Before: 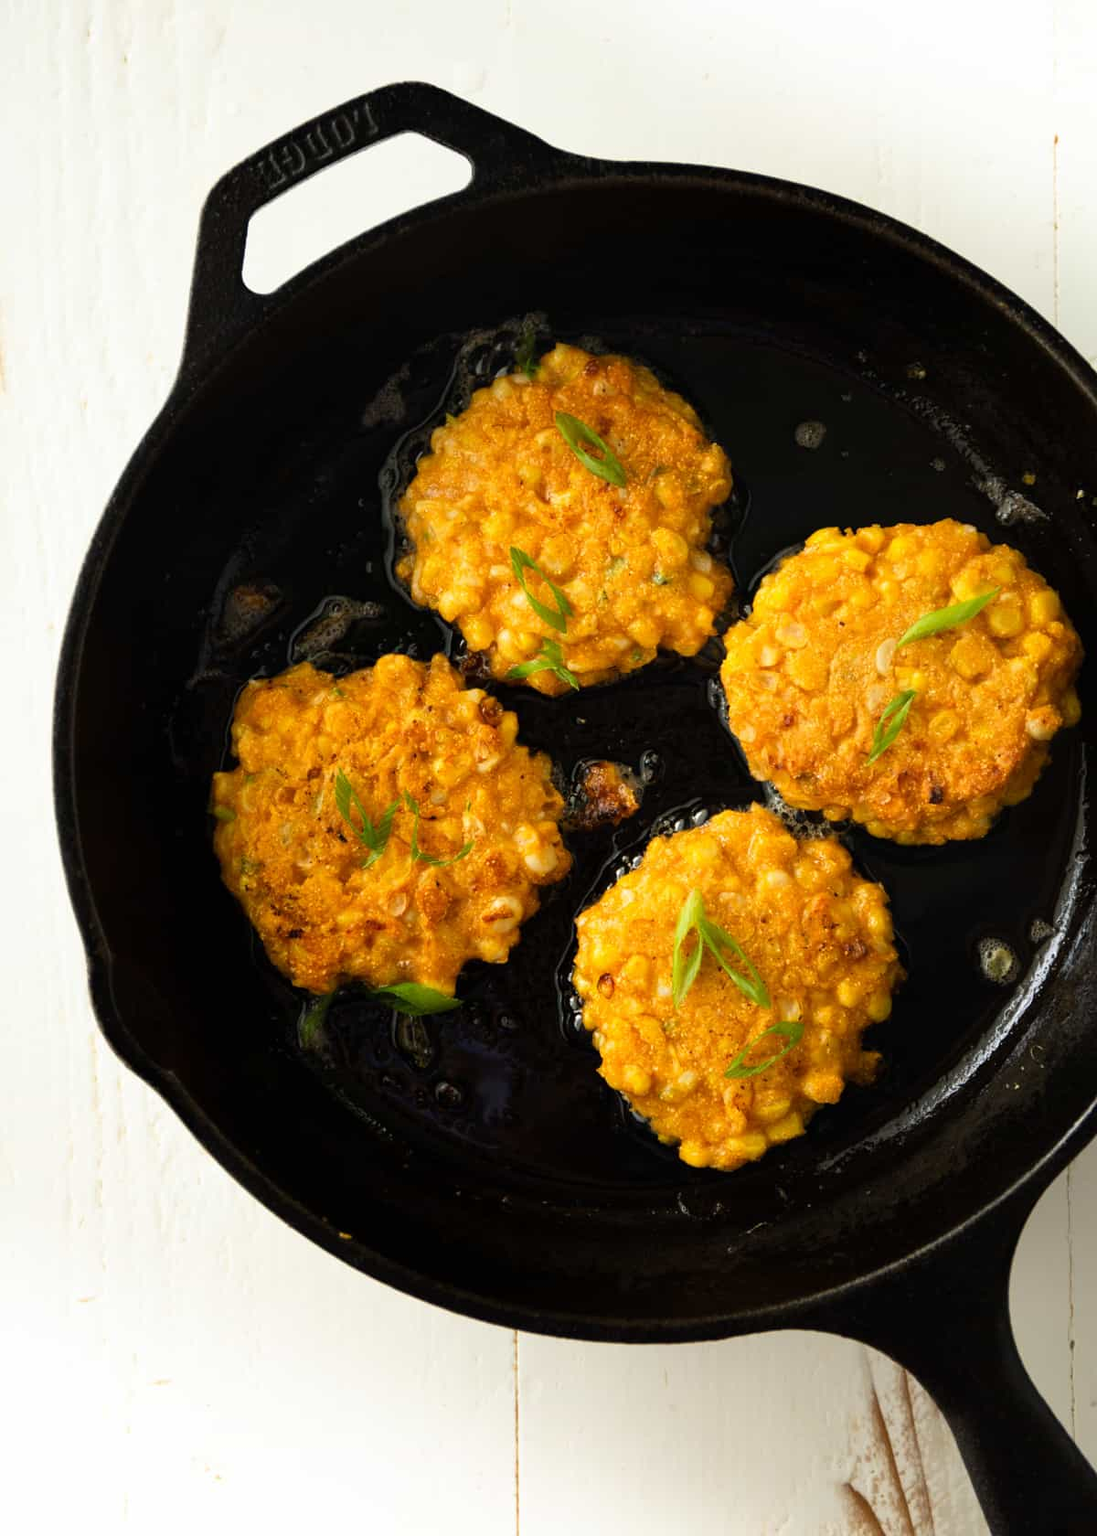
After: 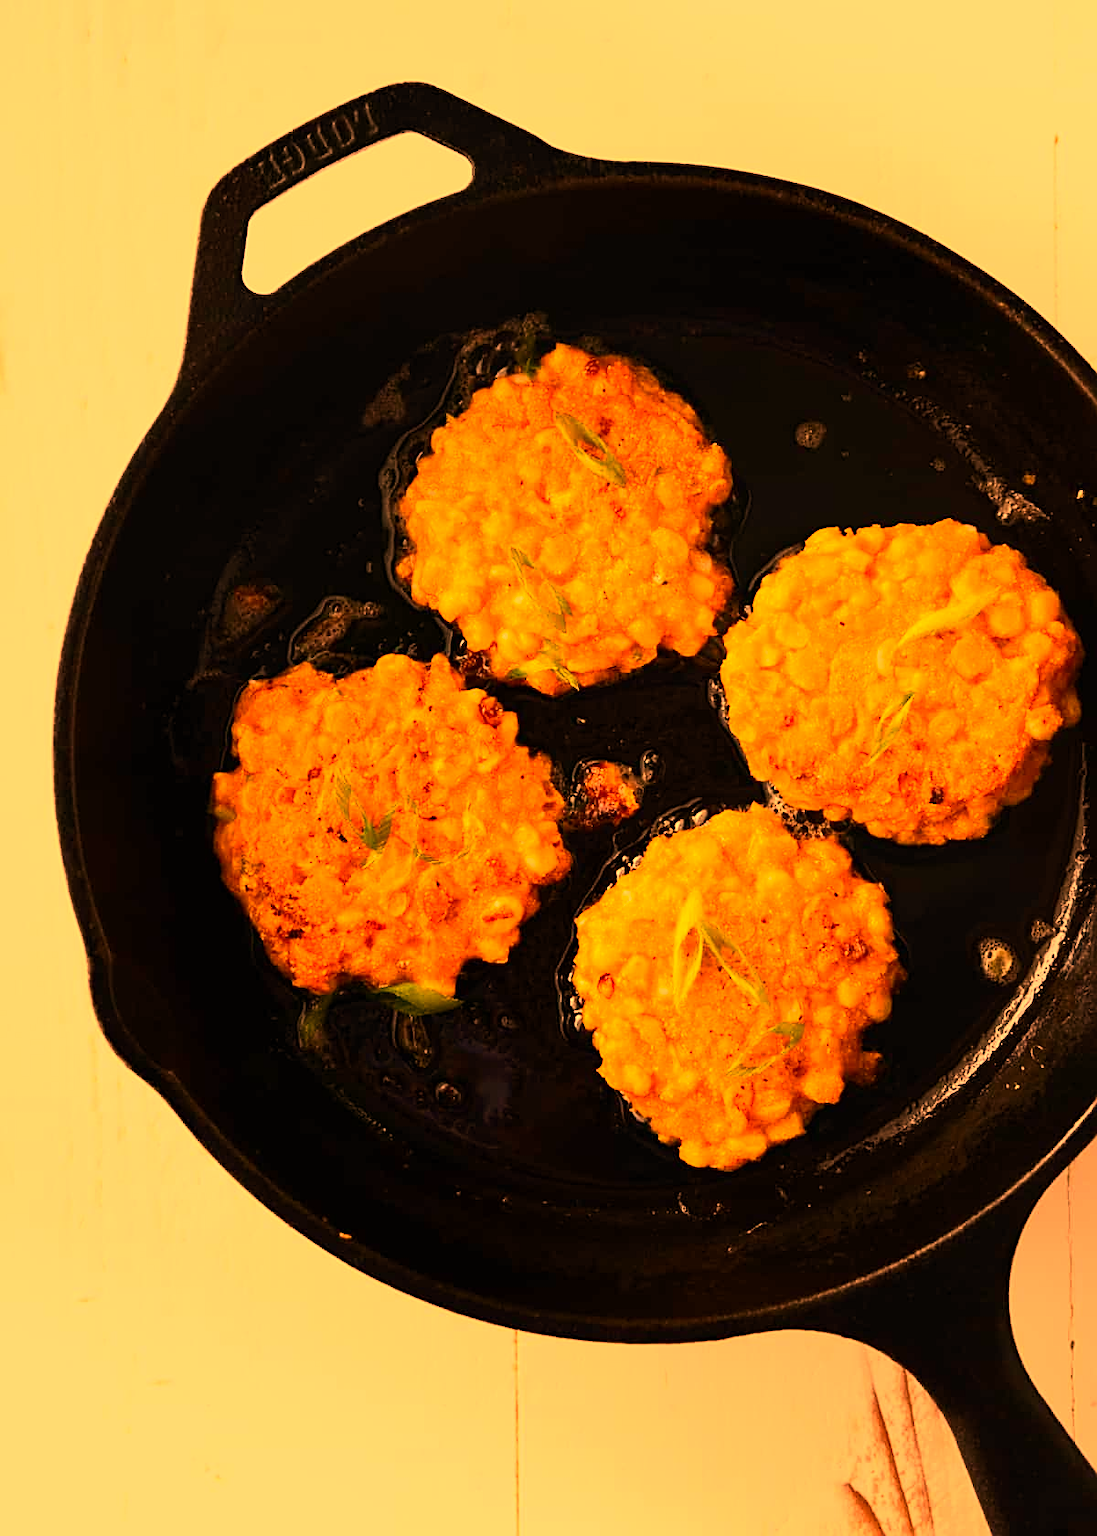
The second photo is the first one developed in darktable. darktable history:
color correction: highlights a* 21.88, highlights b* 22.25
white balance: red 1.467, blue 0.684
contrast brightness saturation: contrast 0.24, brightness 0.09
sharpen: on, module defaults
